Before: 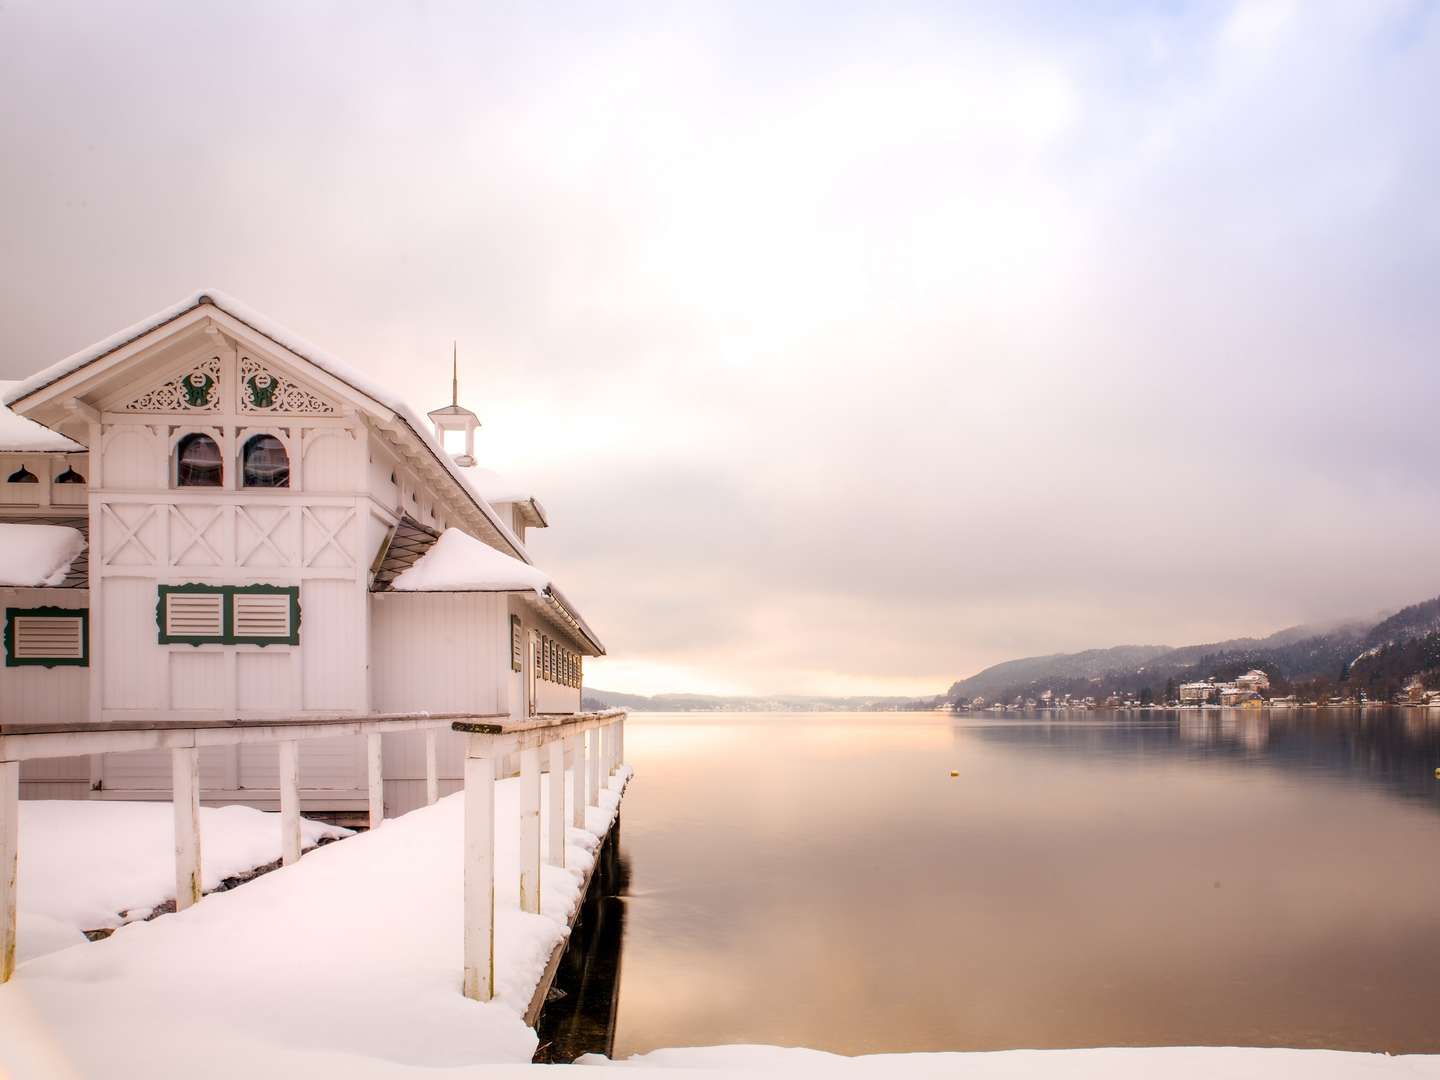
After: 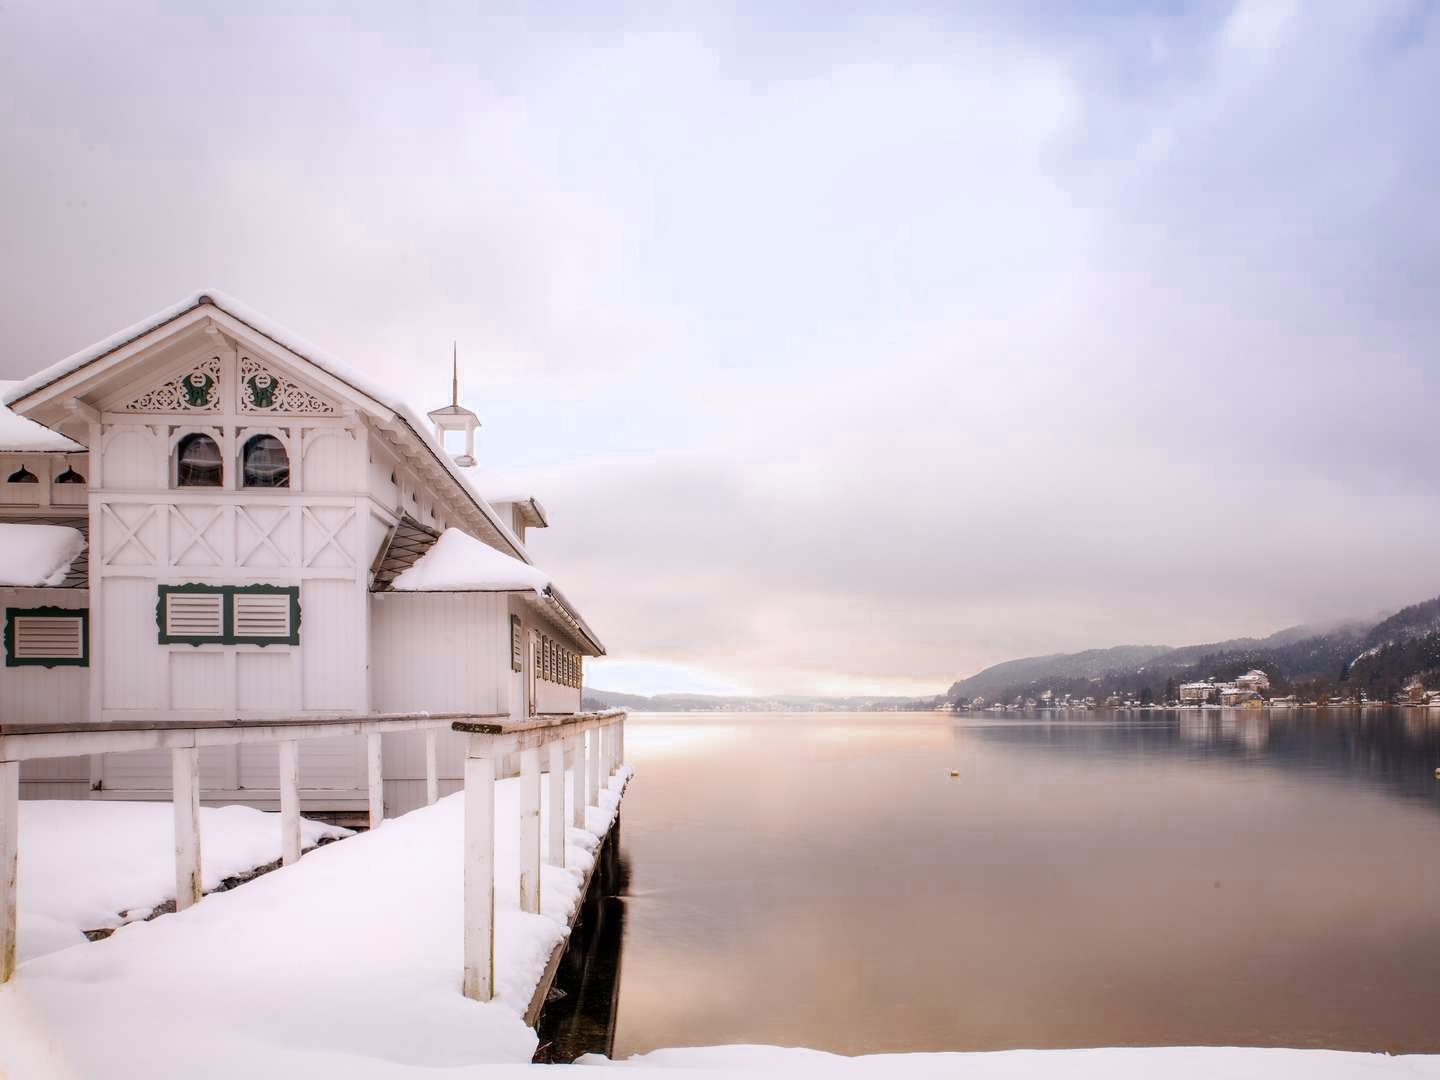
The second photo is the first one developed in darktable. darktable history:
color zones: curves: ch0 [(0, 0.5) (0.125, 0.4) (0.25, 0.5) (0.375, 0.4) (0.5, 0.4) (0.625, 0.35) (0.75, 0.35) (0.875, 0.5)]; ch1 [(0, 0.35) (0.125, 0.45) (0.25, 0.35) (0.375, 0.35) (0.5, 0.35) (0.625, 0.35) (0.75, 0.45) (0.875, 0.35)]; ch2 [(0, 0.6) (0.125, 0.5) (0.25, 0.5) (0.375, 0.6) (0.5, 0.6) (0.625, 0.5) (0.75, 0.5) (0.875, 0.5)]
color calibration: illuminant as shot in camera, x 0.358, y 0.373, temperature 4628.91 K
